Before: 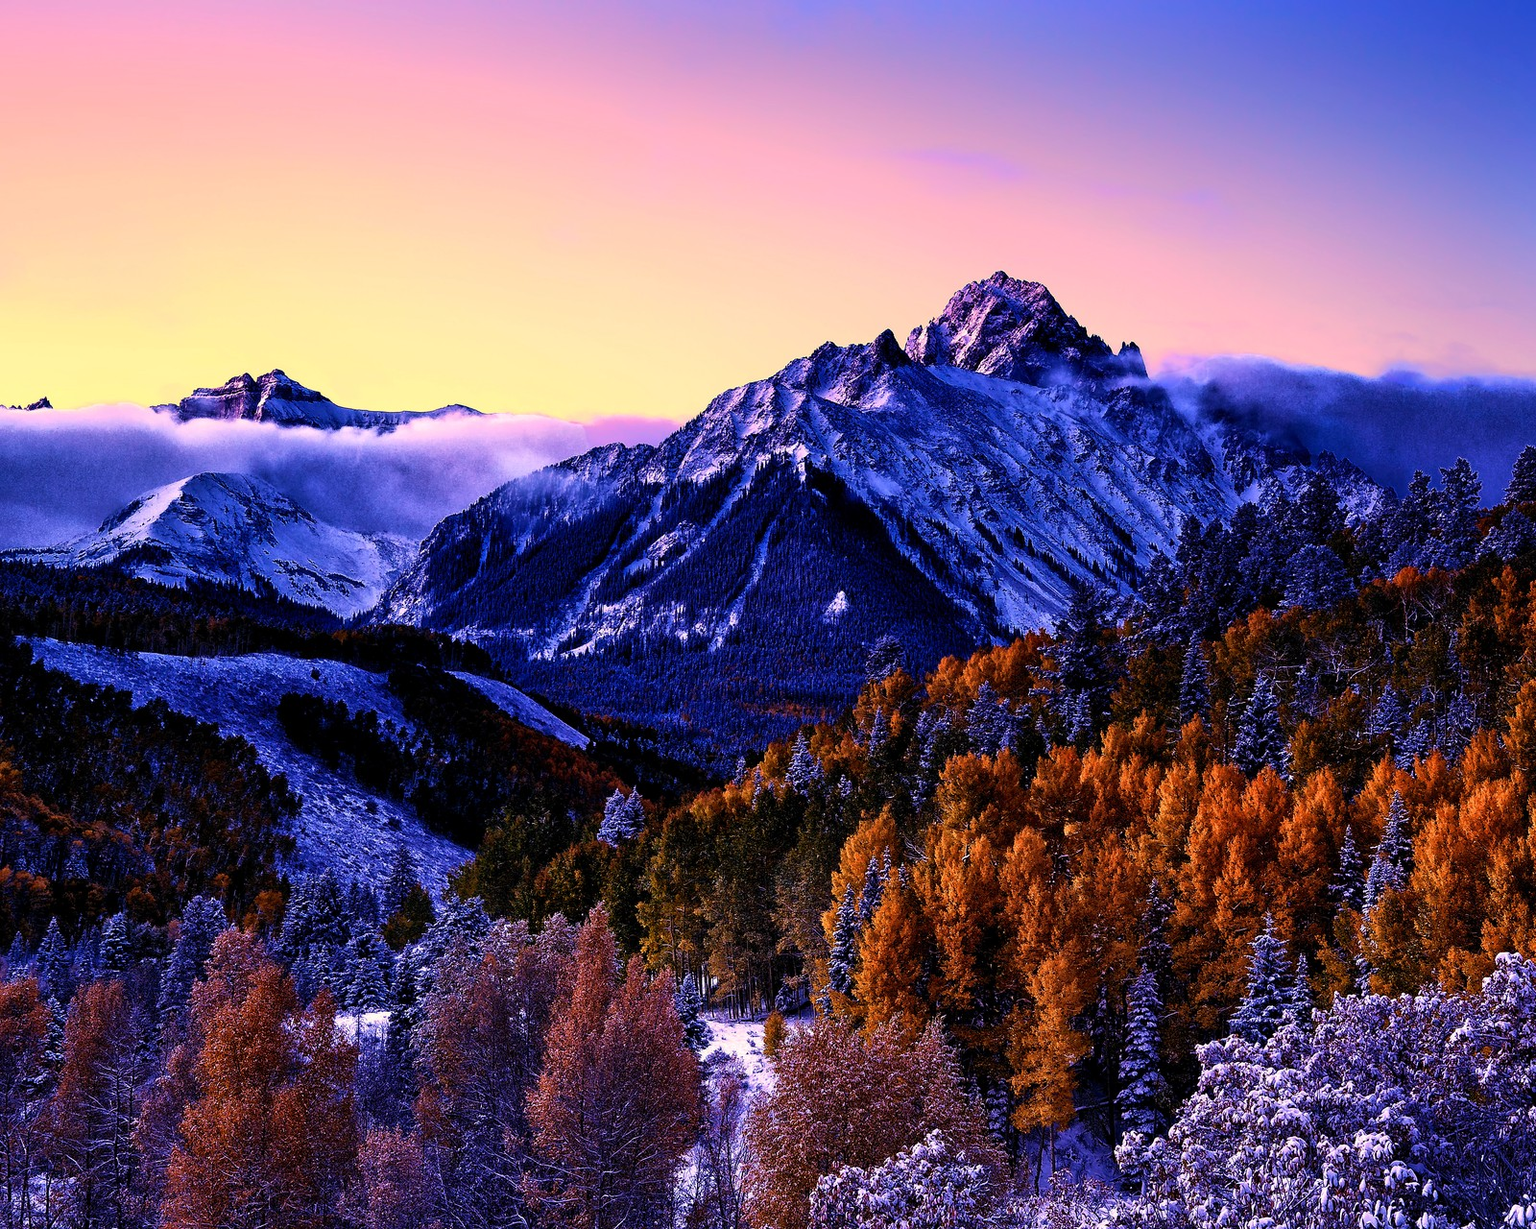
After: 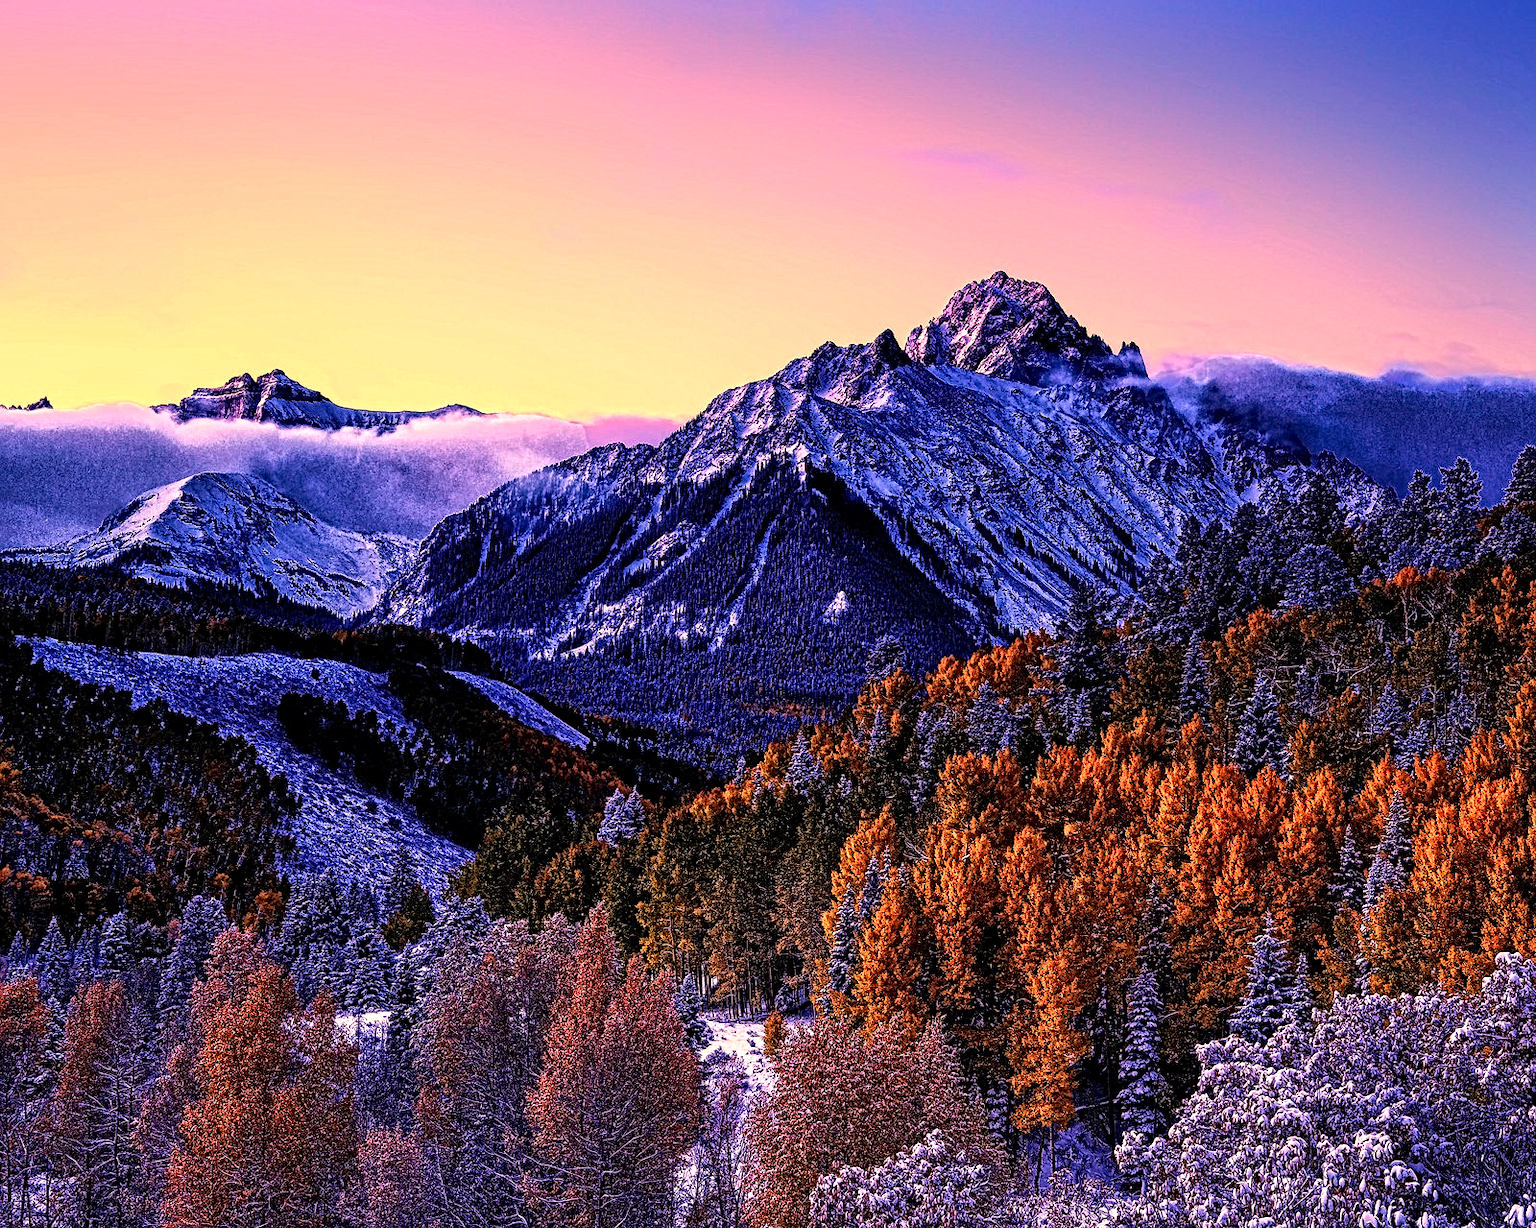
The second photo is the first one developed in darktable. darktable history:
local contrast: mode bilateral grid, contrast 20, coarseness 3, detail 300%, midtone range 0.2
white balance: red 1.127, blue 0.943
exposure: exposure -0.01 EV, compensate highlight preservation false
